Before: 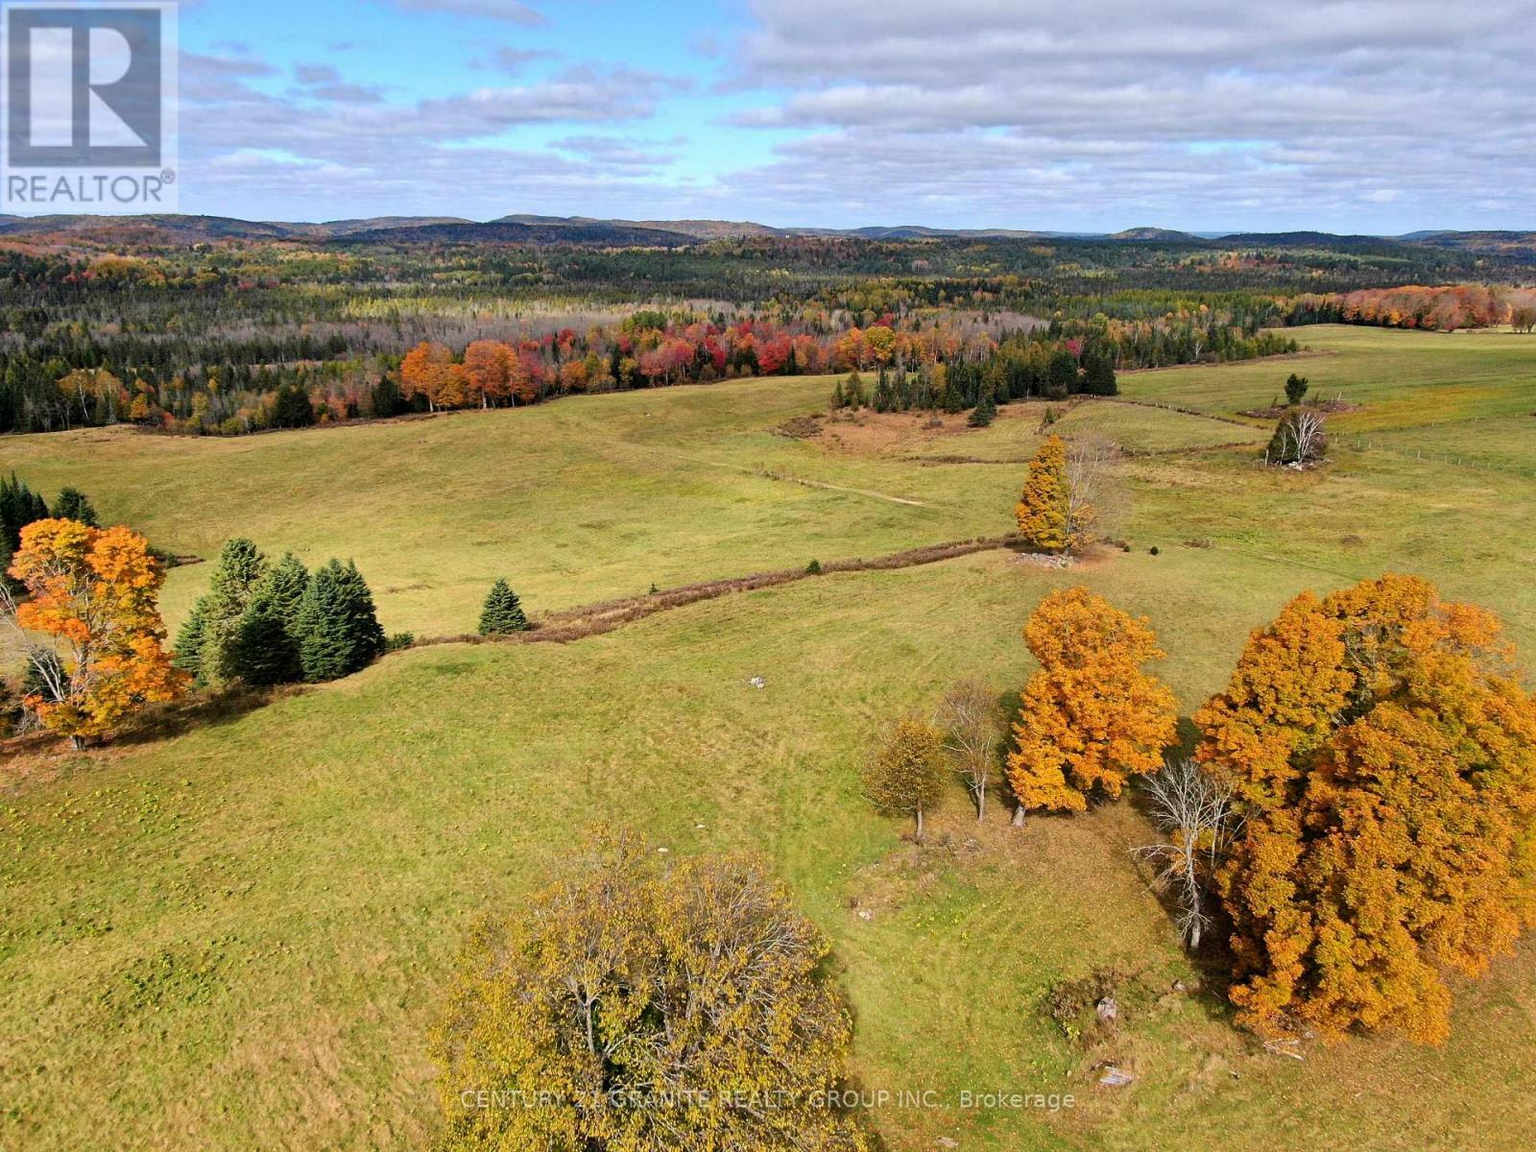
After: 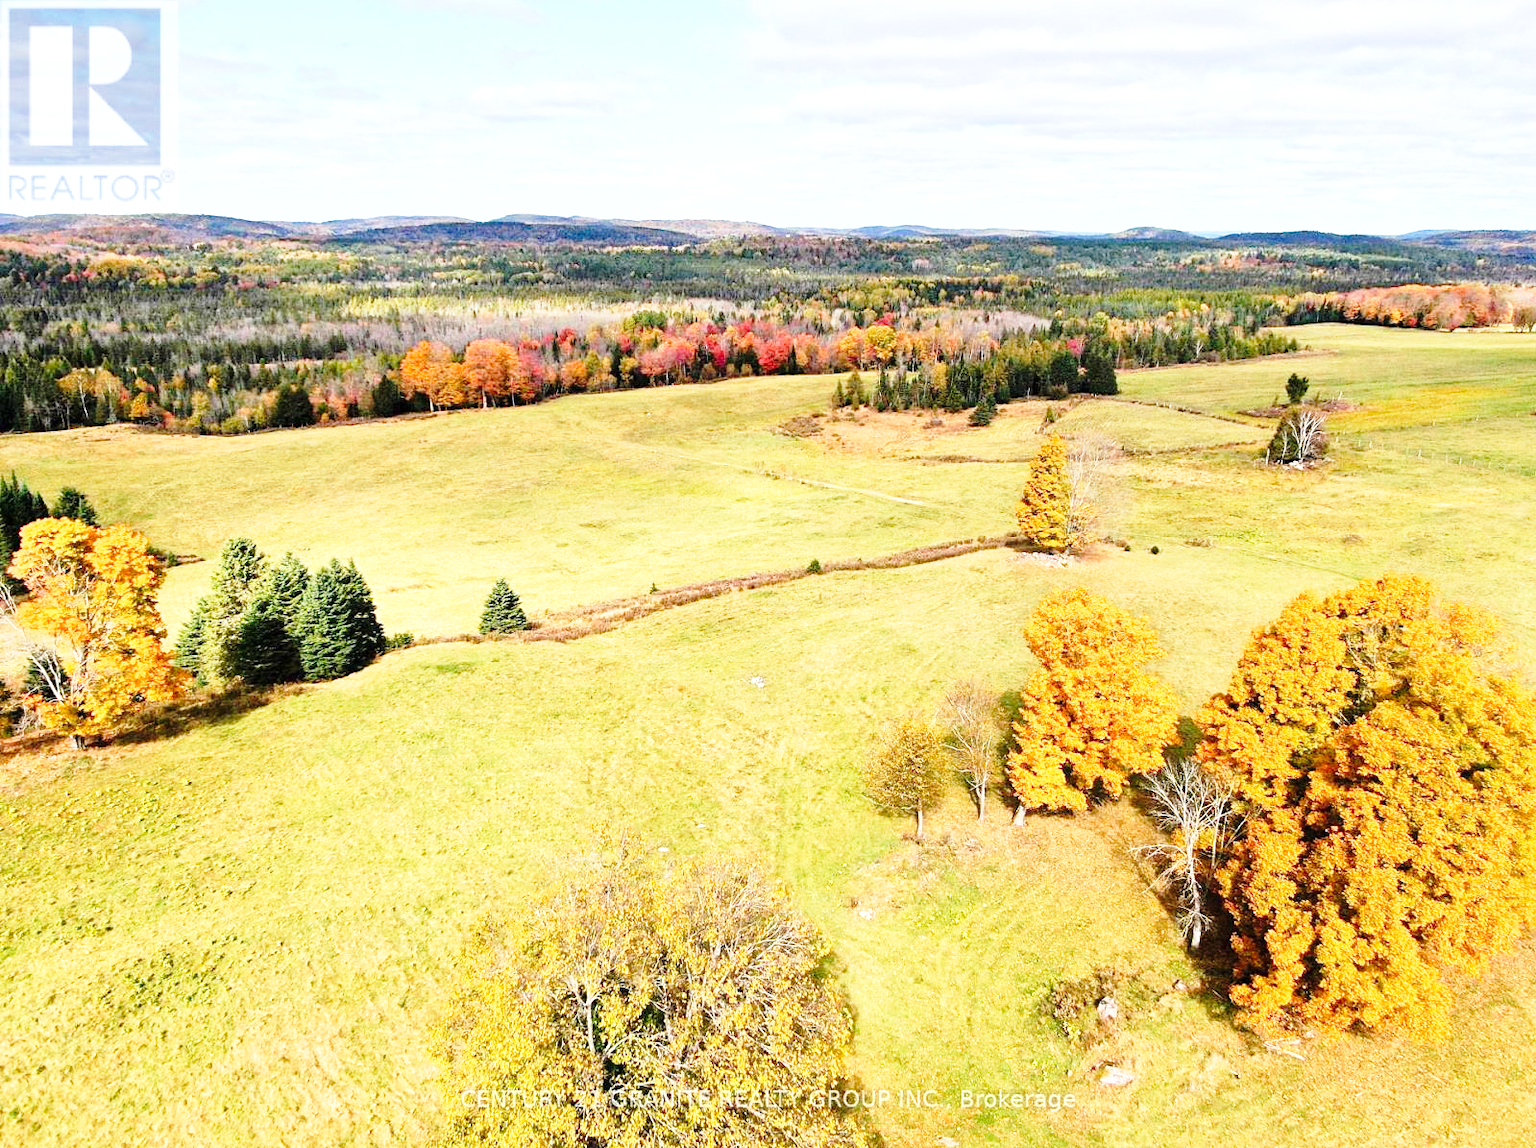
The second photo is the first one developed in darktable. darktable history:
crop: top 0.087%, bottom 0.204%
exposure: exposure 0.781 EV, compensate highlight preservation false
base curve: curves: ch0 [(0, 0) (0.028, 0.03) (0.121, 0.232) (0.46, 0.748) (0.859, 0.968) (1, 1)], preserve colors none
